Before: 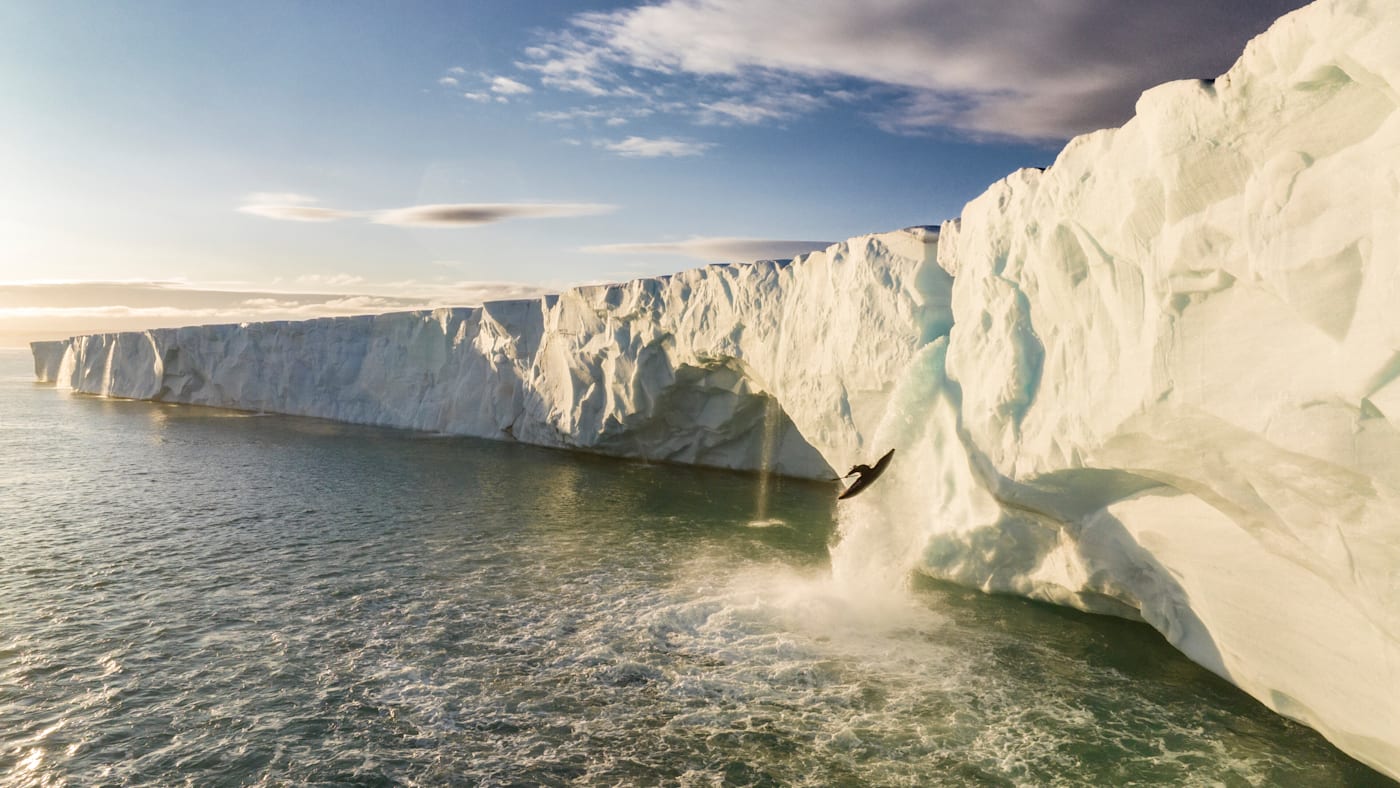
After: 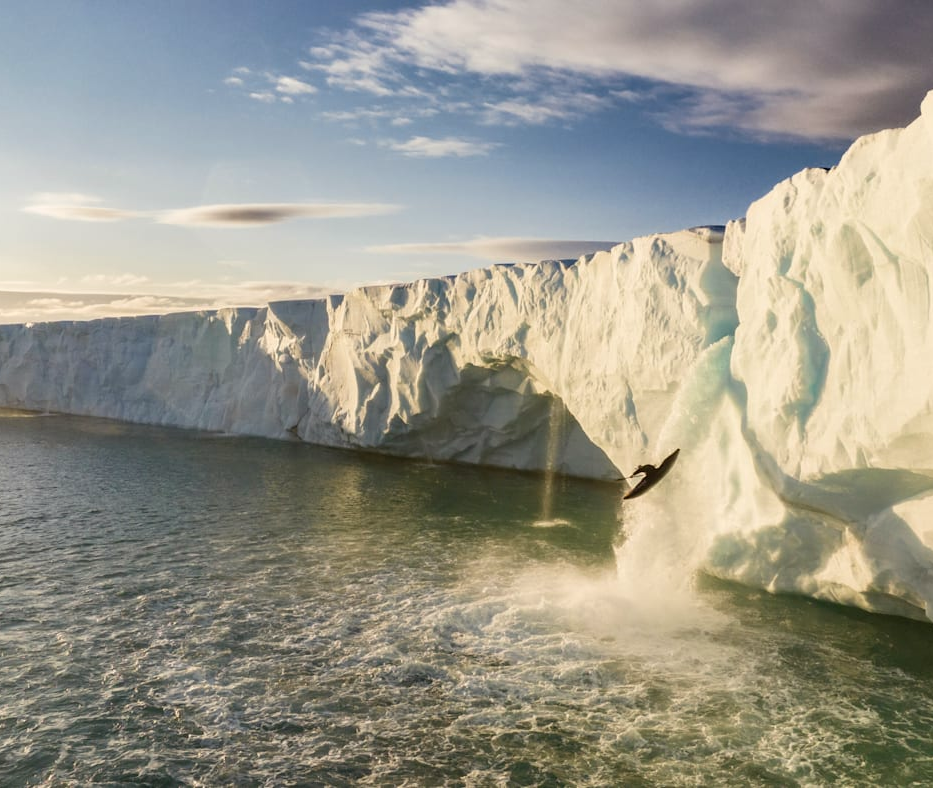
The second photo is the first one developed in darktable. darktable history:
exposure: exposure -0.019 EV, compensate highlight preservation false
crop: left 15.373%, right 17.916%
color correction: highlights b* 2.89
